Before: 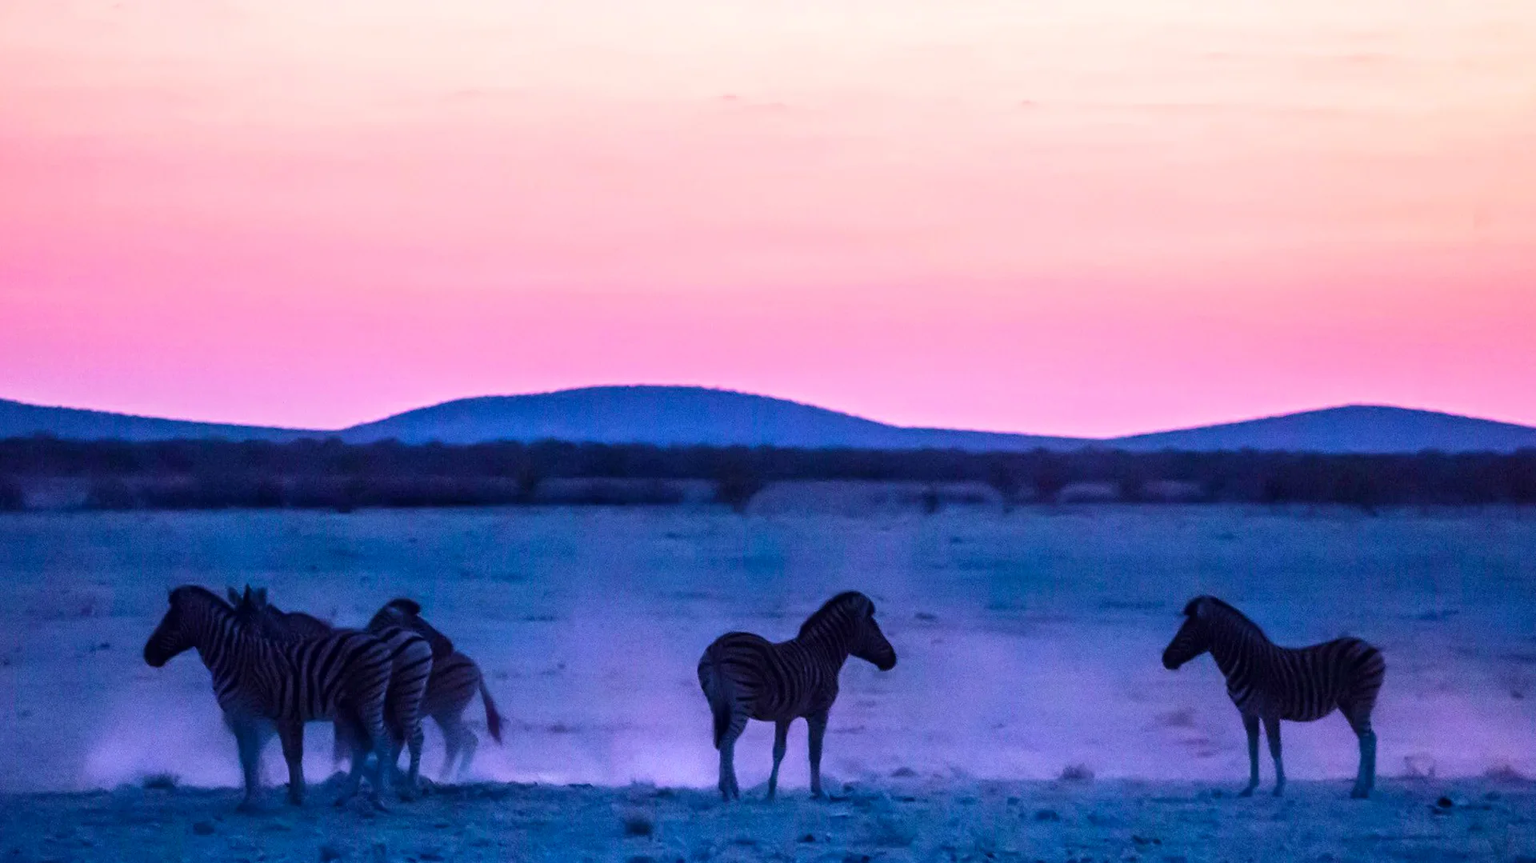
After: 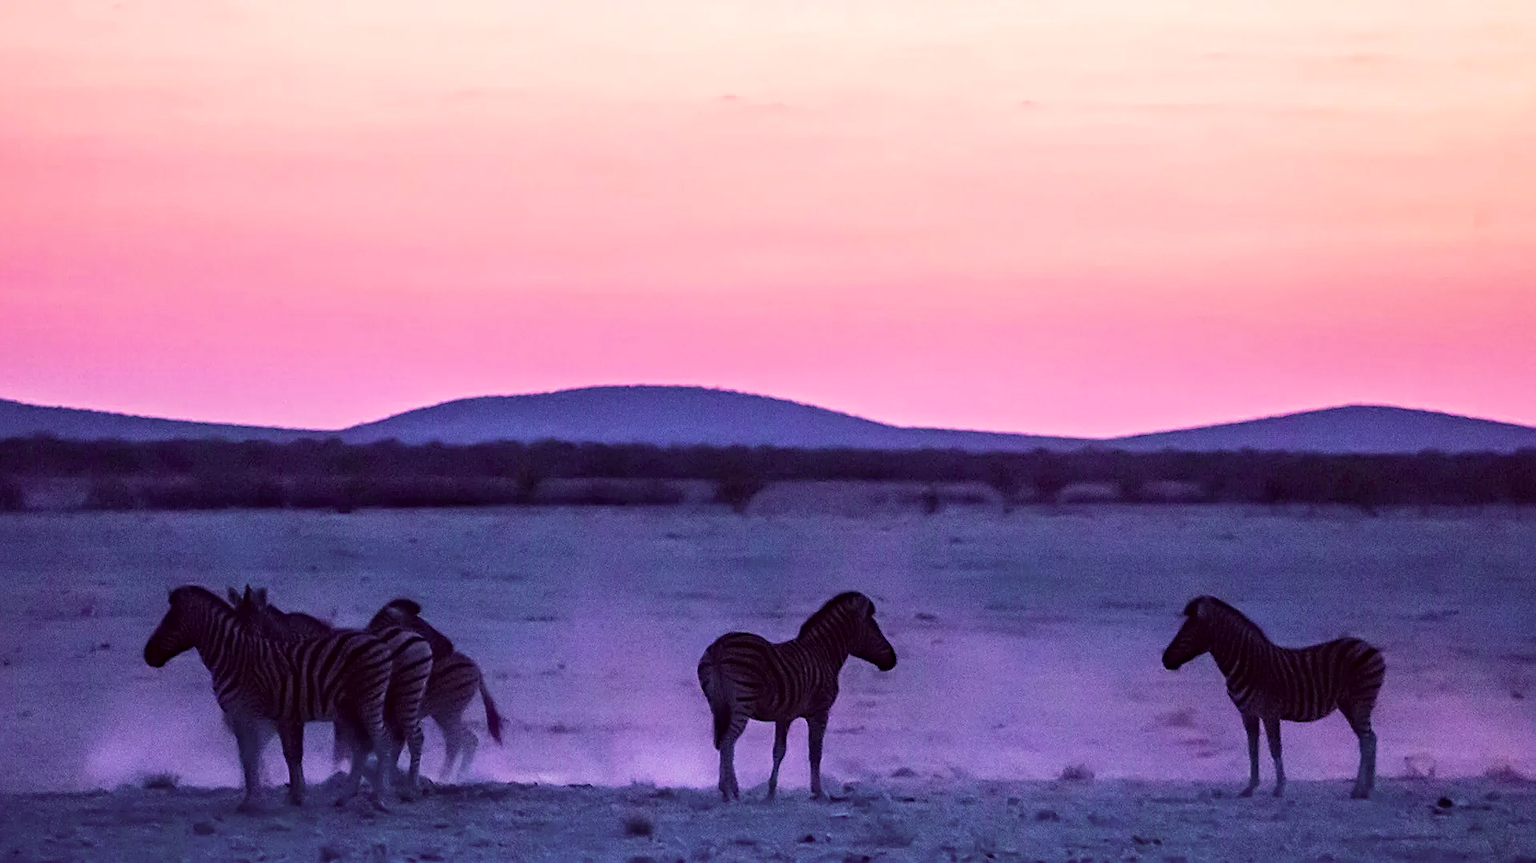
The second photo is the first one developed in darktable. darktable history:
sharpen: on, module defaults
white balance: red 0.982, blue 1.018
color correction: highlights a* 10.21, highlights b* 9.79, shadows a* 8.61, shadows b* 7.88, saturation 0.8
haze removal: compatibility mode true, adaptive false
